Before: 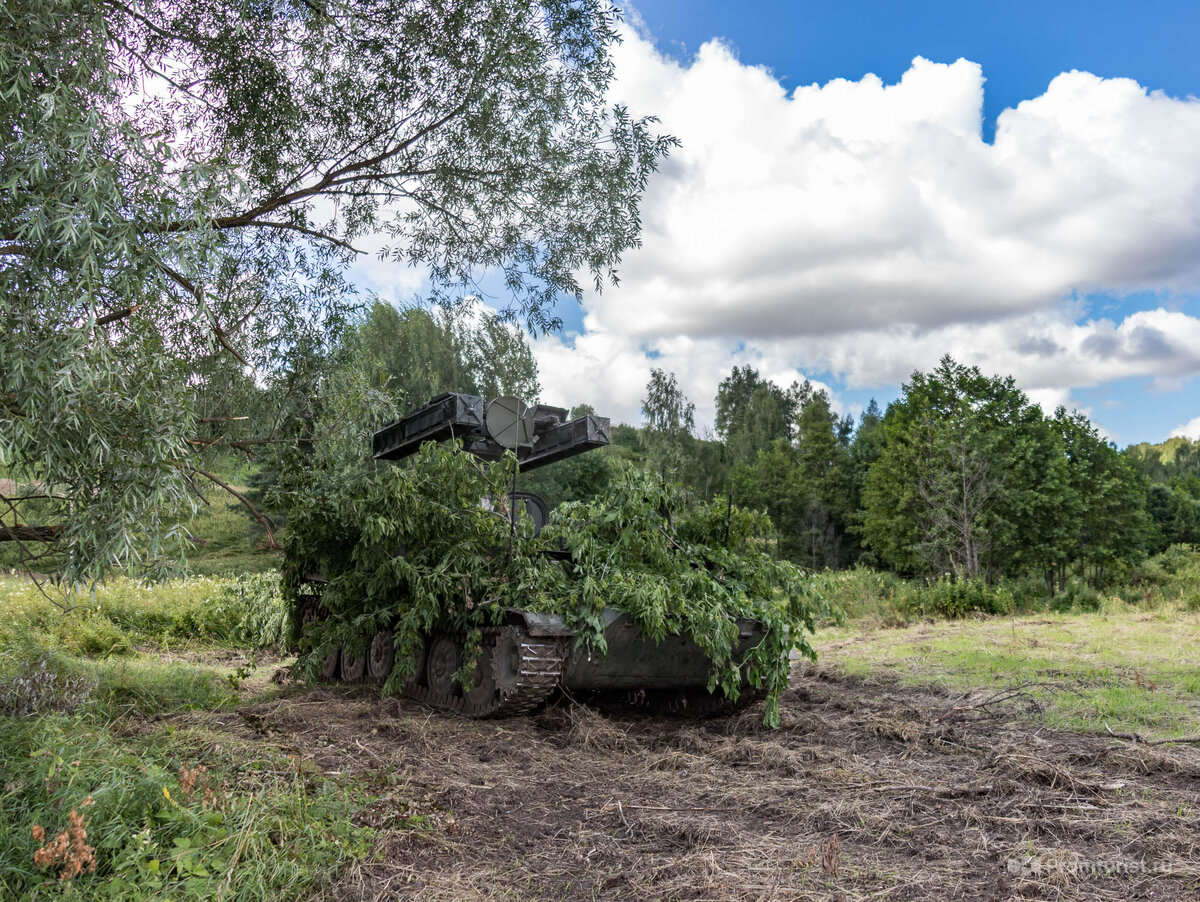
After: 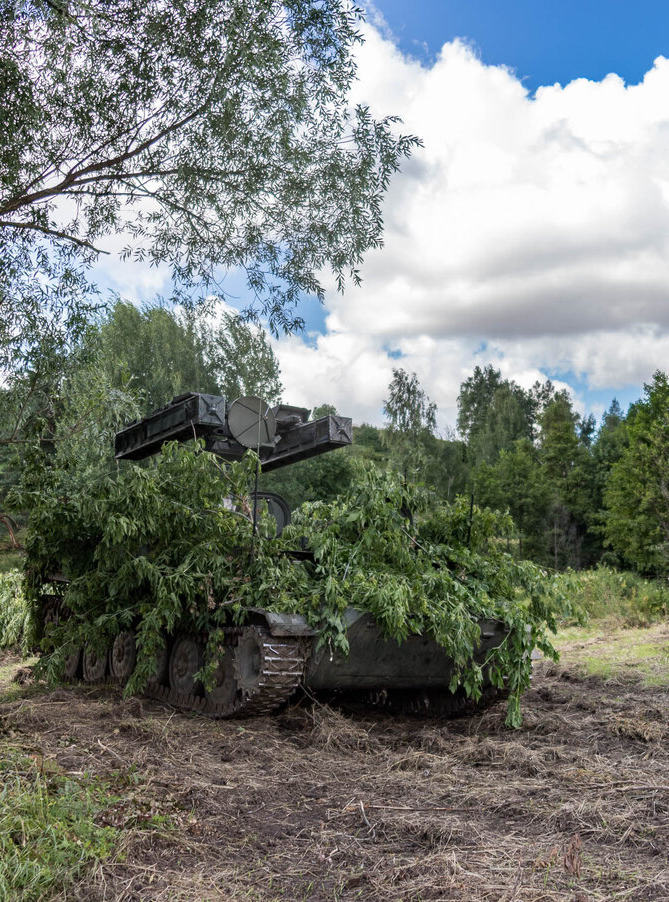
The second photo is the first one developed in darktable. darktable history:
crop: left 21.514%, right 22.698%
